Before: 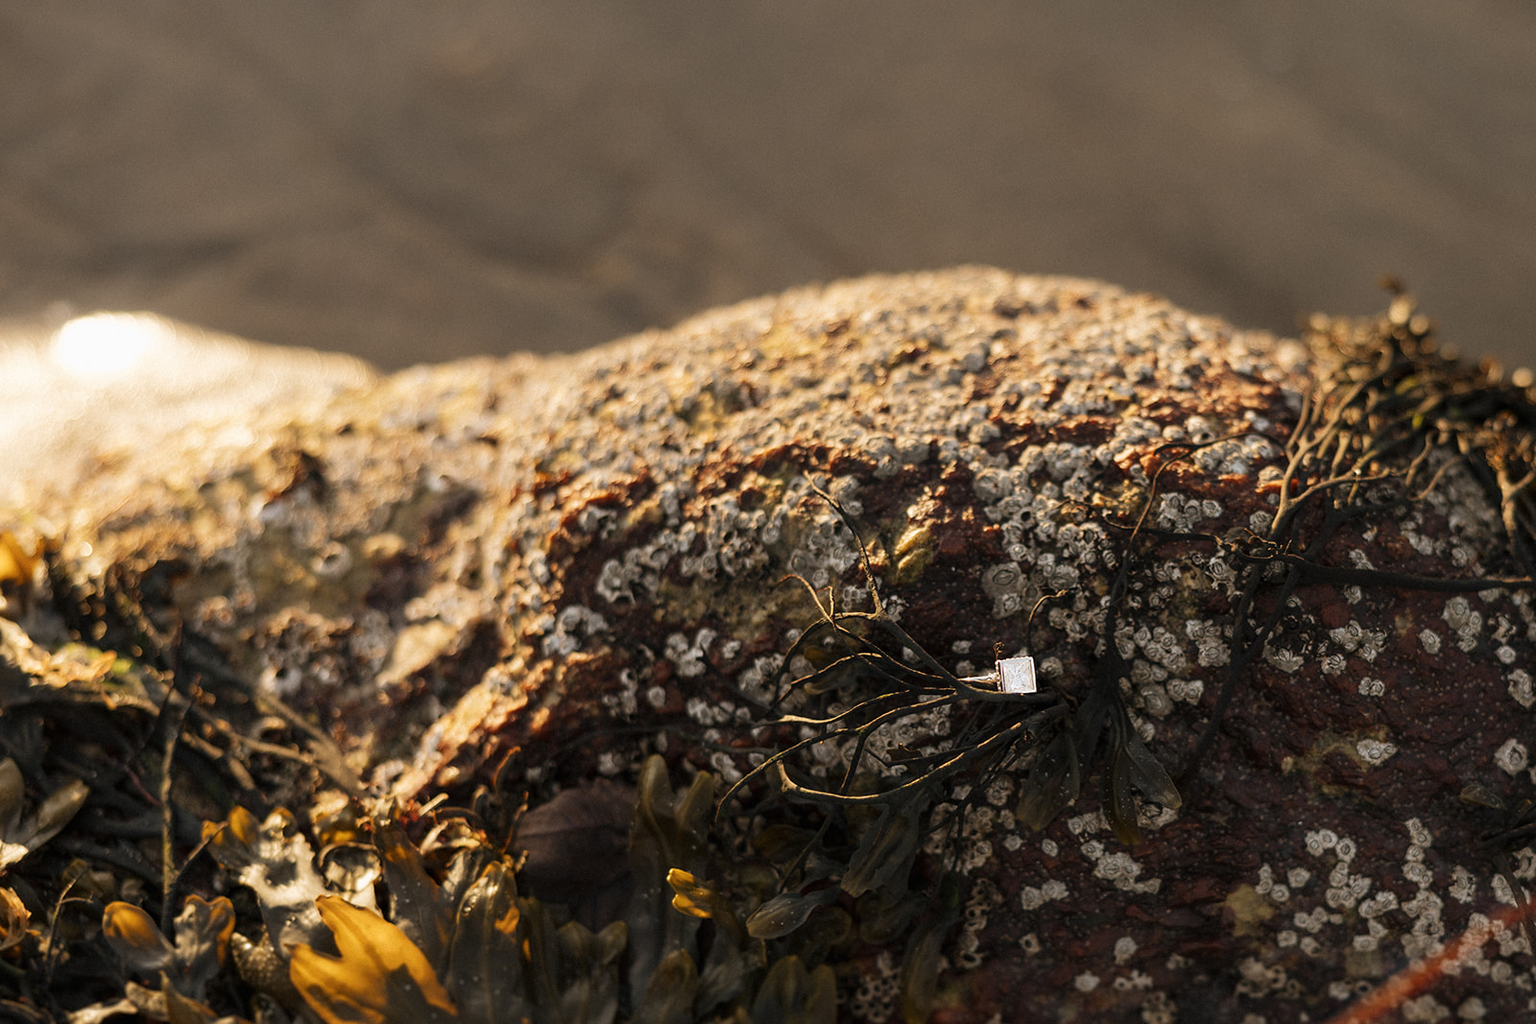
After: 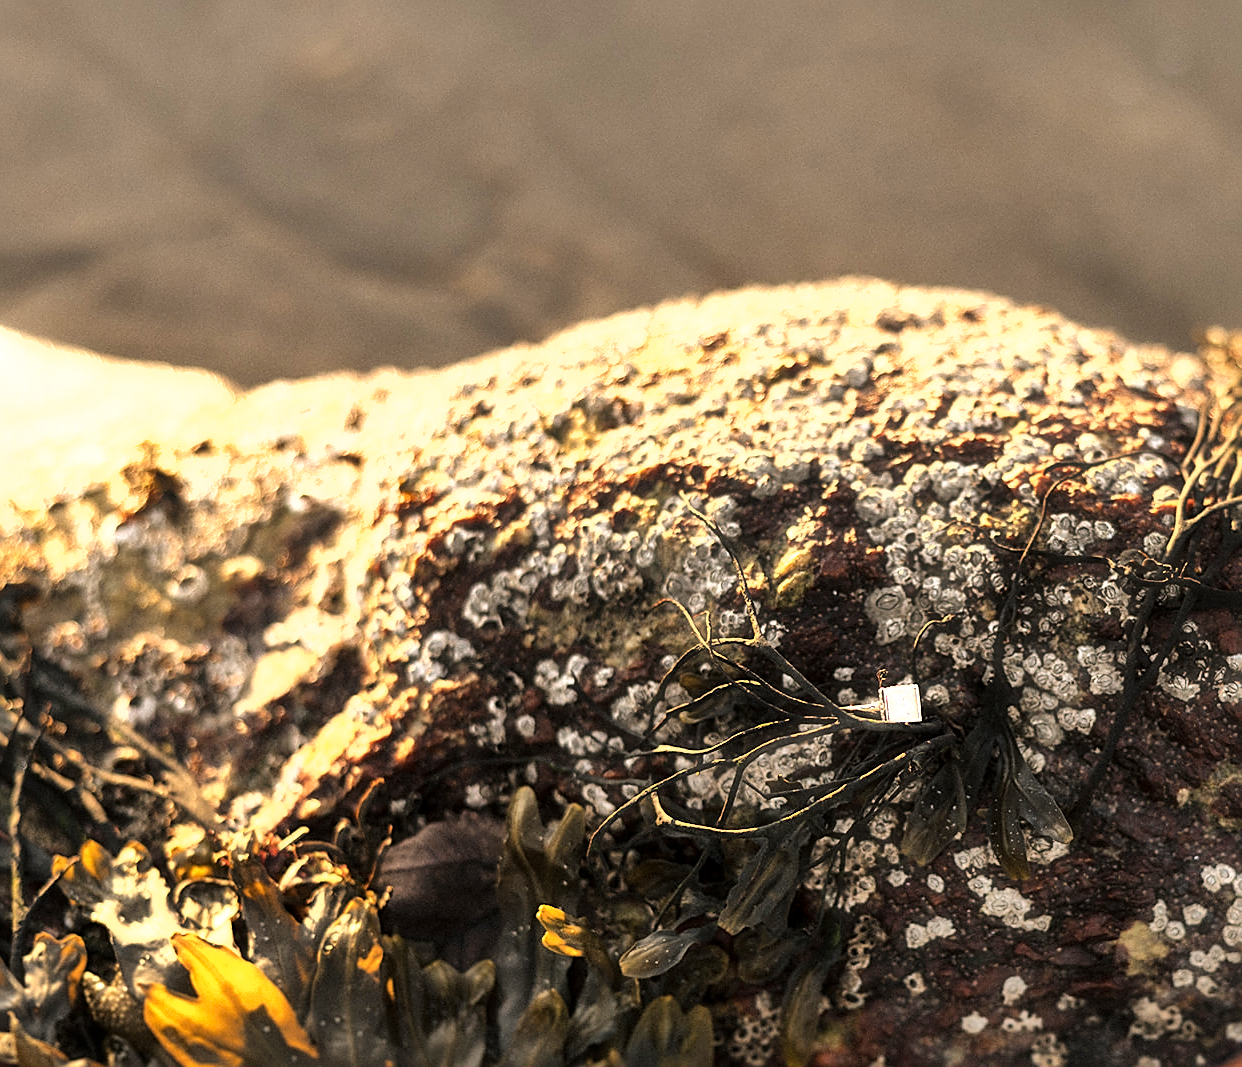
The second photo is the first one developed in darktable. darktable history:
shadows and highlights: low approximation 0.01, soften with gaussian
crop: left 9.898%, right 12.447%
haze removal: strength -0.113, compatibility mode true
local contrast: mode bilateral grid, contrast 19, coarseness 49, detail 119%, midtone range 0.2
exposure: exposure 0.362 EV, compensate exposure bias true, compensate highlight preservation false
color balance rgb: power › hue 329.49°, highlights gain › chroma 0.117%, highlights gain › hue 330.2°, perceptual saturation grading › global saturation 0.245%, global vibrance 16.506%, saturation formula JzAzBz (2021)
sharpen: on, module defaults
tone equalizer: -8 EV -0.736 EV, -7 EV -0.703 EV, -6 EV -0.569 EV, -5 EV -0.408 EV, -3 EV 0.39 EV, -2 EV 0.6 EV, -1 EV 0.694 EV, +0 EV 0.779 EV
